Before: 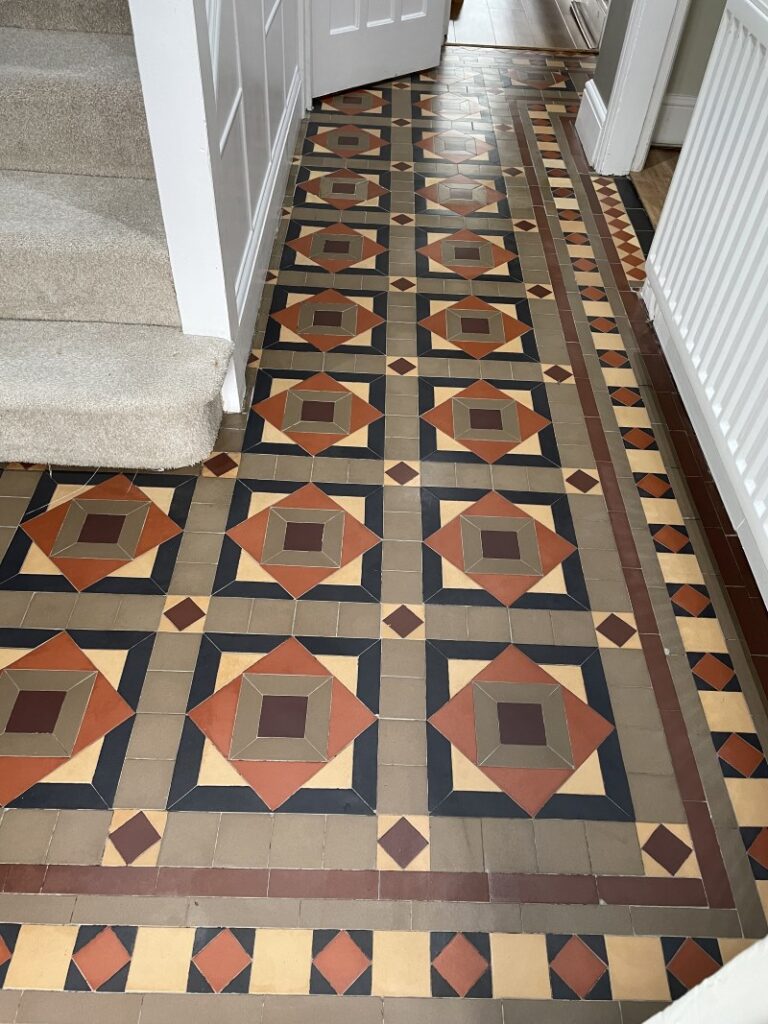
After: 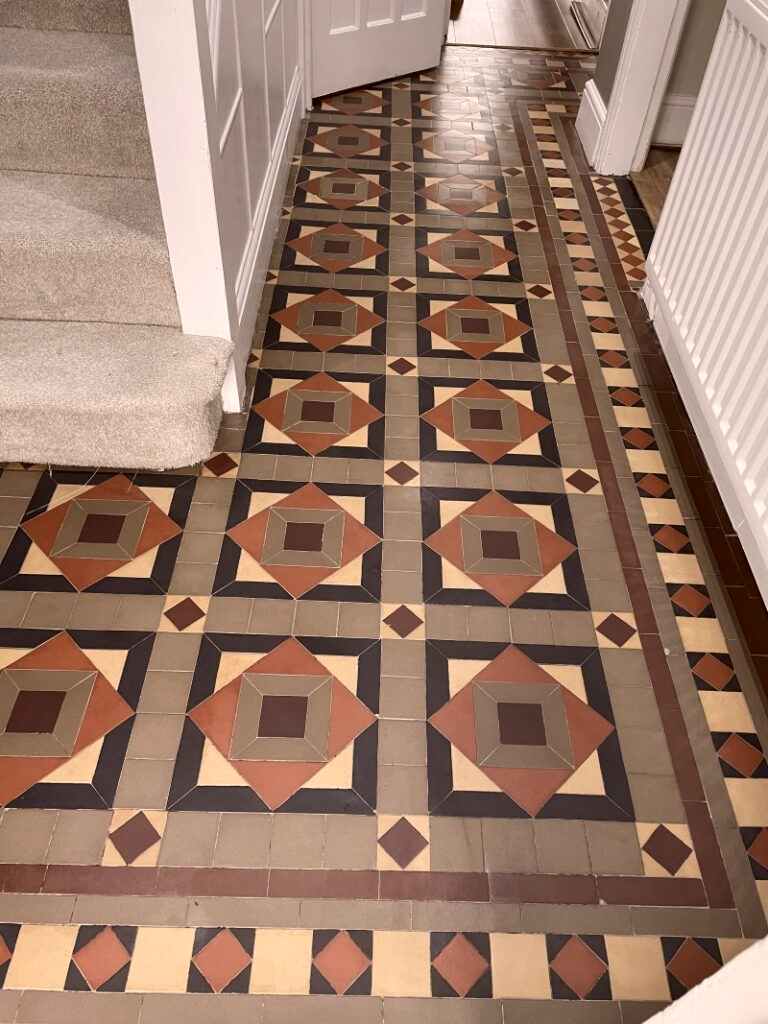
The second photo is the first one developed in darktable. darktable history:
color correction: highlights a* 10.19, highlights b* 9.64, shadows a* 8.59, shadows b* 7.88, saturation 0.776
shadows and highlights: shadows 36.59, highlights -26.64, highlights color adjustment 0.467%, soften with gaussian
